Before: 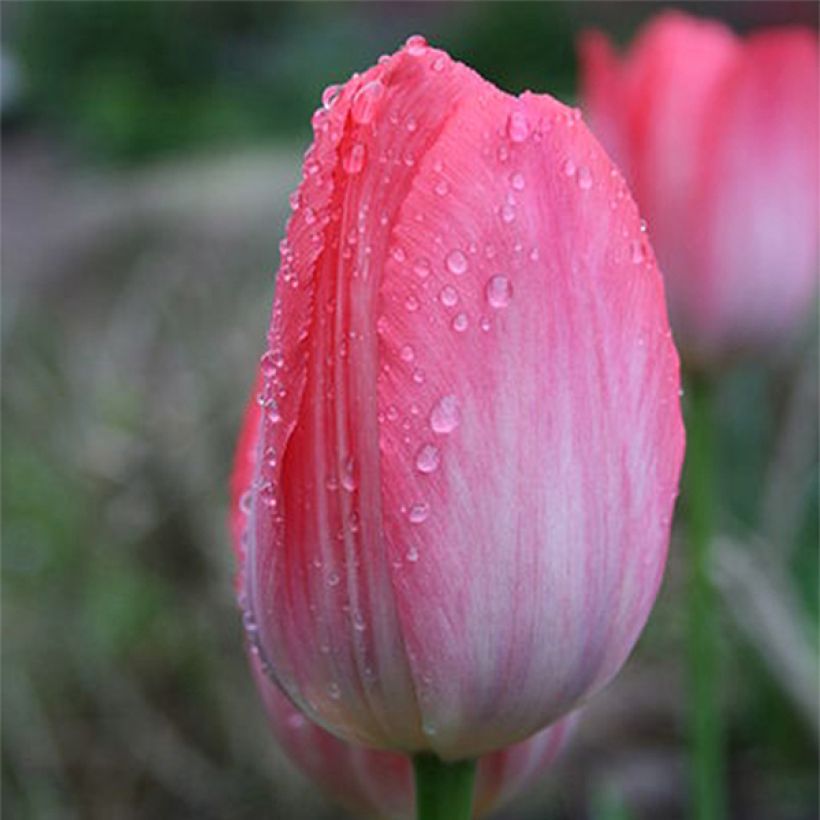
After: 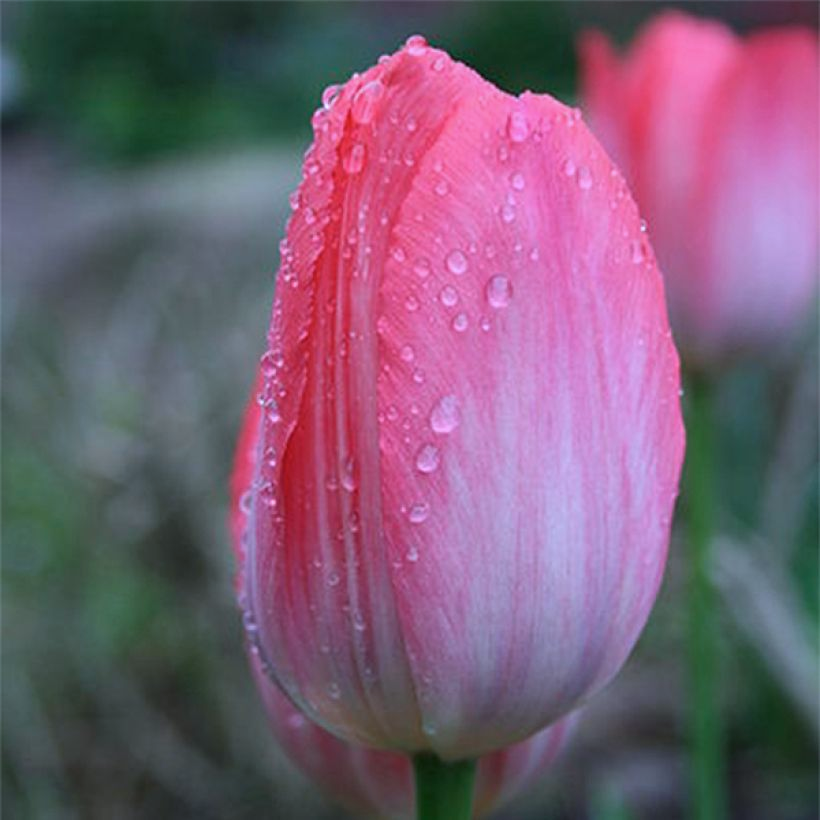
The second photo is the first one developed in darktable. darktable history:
color calibration: x 0.372, y 0.386, temperature 4285.69 K
